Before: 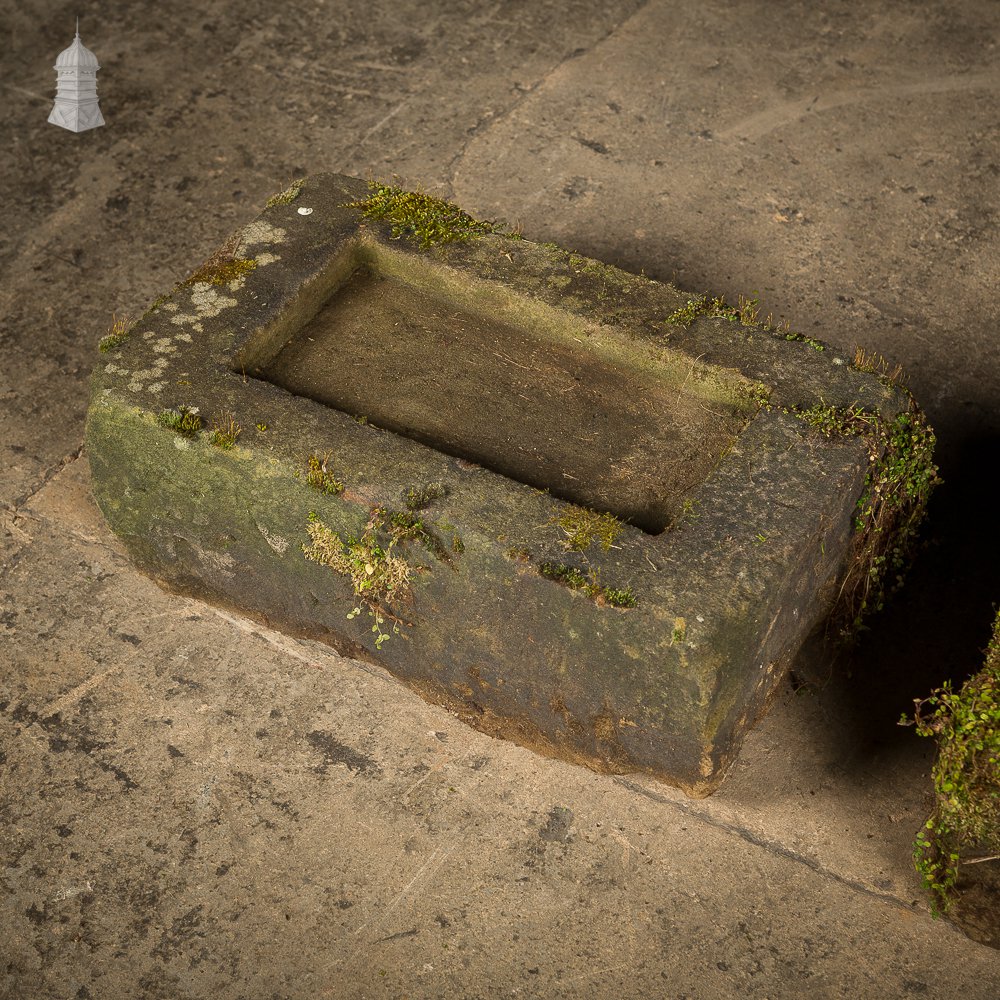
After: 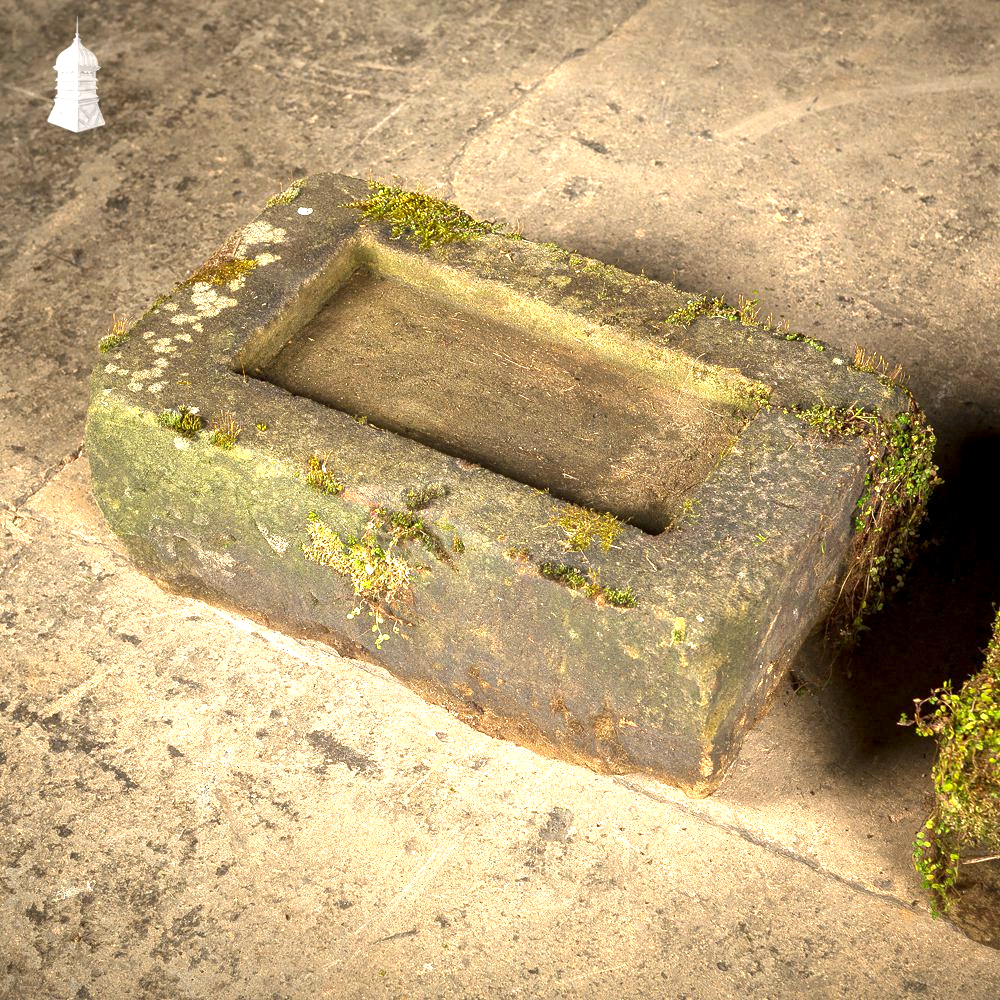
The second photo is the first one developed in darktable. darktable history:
exposure: black level correction 0.001, exposure 1.636 EV, compensate highlight preservation false
tone equalizer: edges refinement/feathering 500, mask exposure compensation -1.57 EV, preserve details no
